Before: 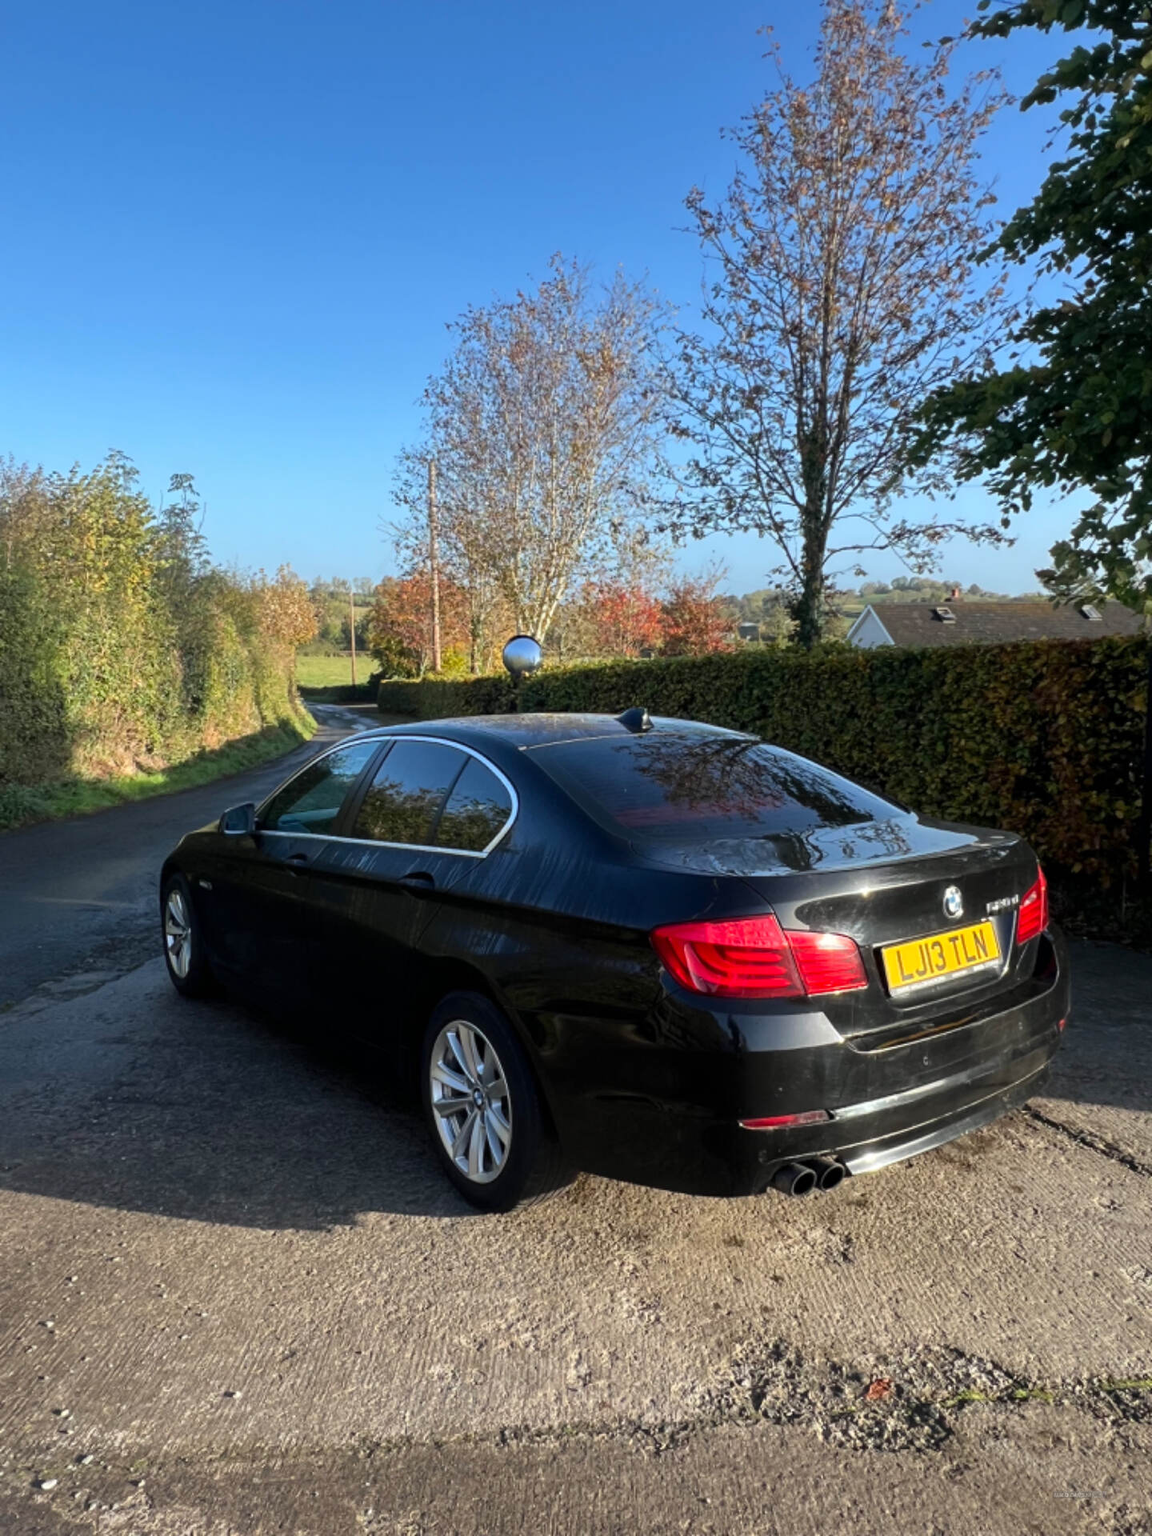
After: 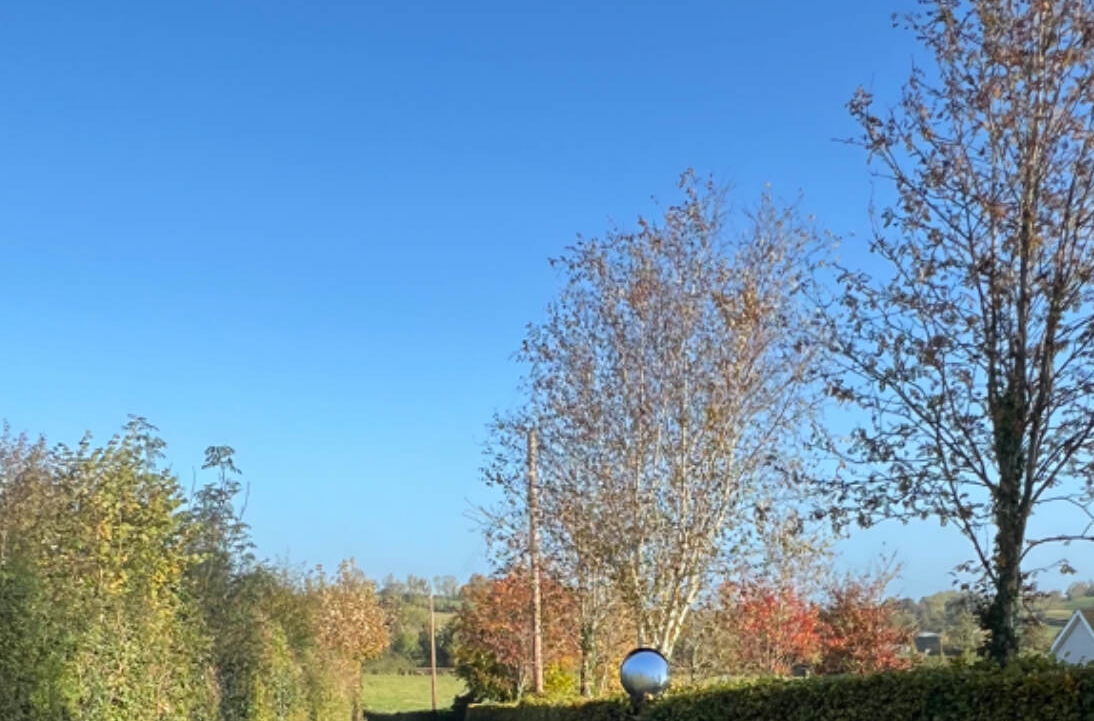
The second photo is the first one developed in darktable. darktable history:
crop: left 0.561%, top 7.636%, right 23.465%, bottom 54.775%
